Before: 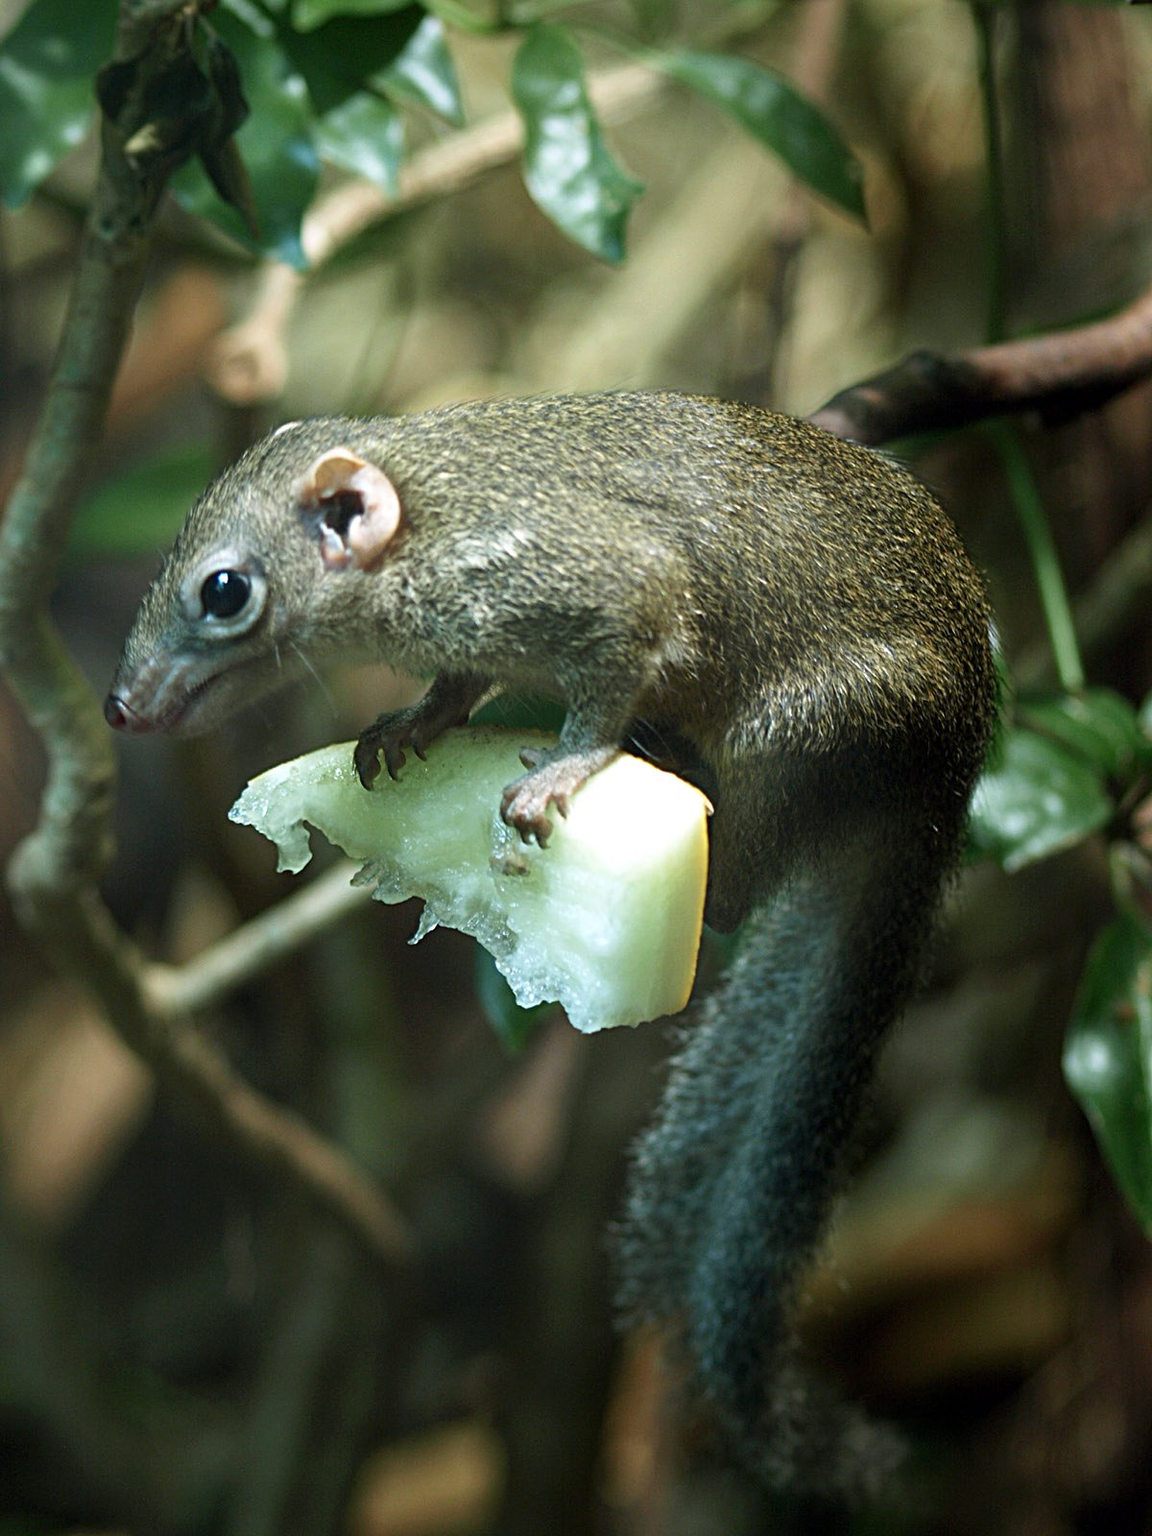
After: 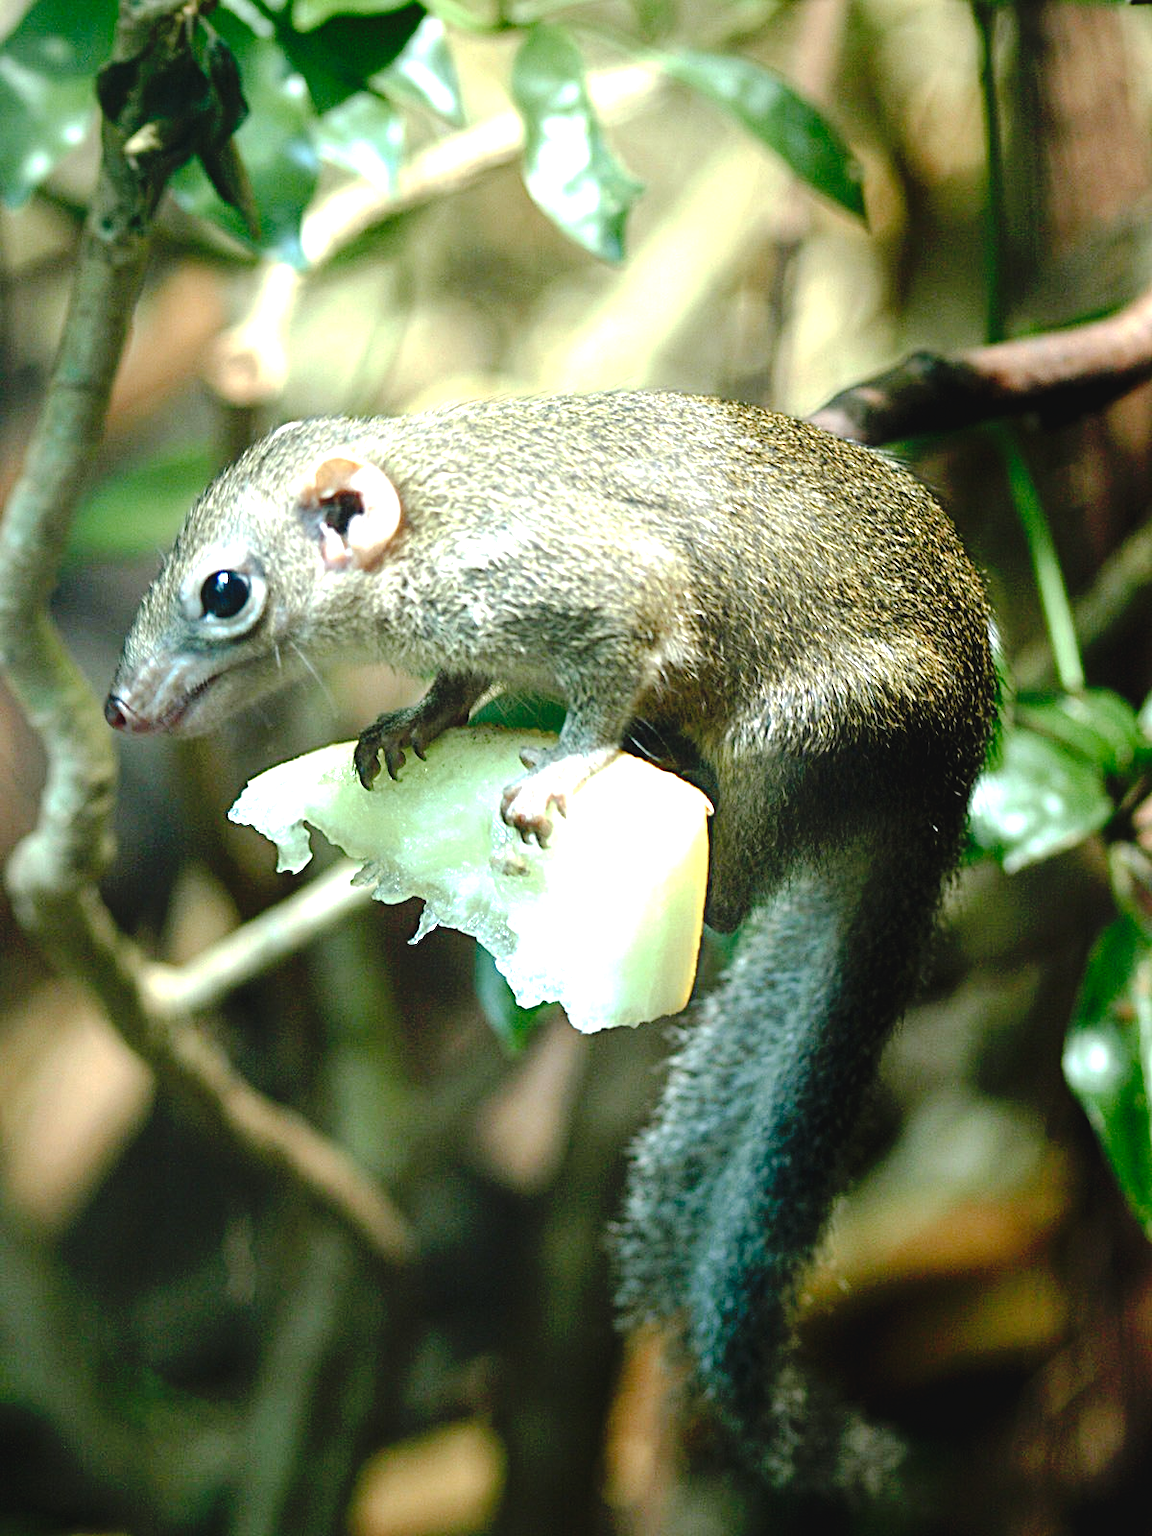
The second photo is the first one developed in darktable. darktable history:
exposure: black level correction 0, exposure 1.379 EV, compensate exposure bias true, compensate highlight preservation false
tone curve: curves: ch0 [(0, 0) (0.003, 0.041) (0.011, 0.042) (0.025, 0.041) (0.044, 0.043) (0.069, 0.048) (0.1, 0.059) (0.136, 0.079) (0.177, 0.107) (0.224, 0.152) (0.277, 0.235) (0.335, 0.331) (0.399, 0.427) (0.468, 0.512) (0.543, 0.595) (0.623, 0.668) (0.709, 0.736) (0.801, 0.813) (0.898, 0.891) (1, 1)], preserve colors none
